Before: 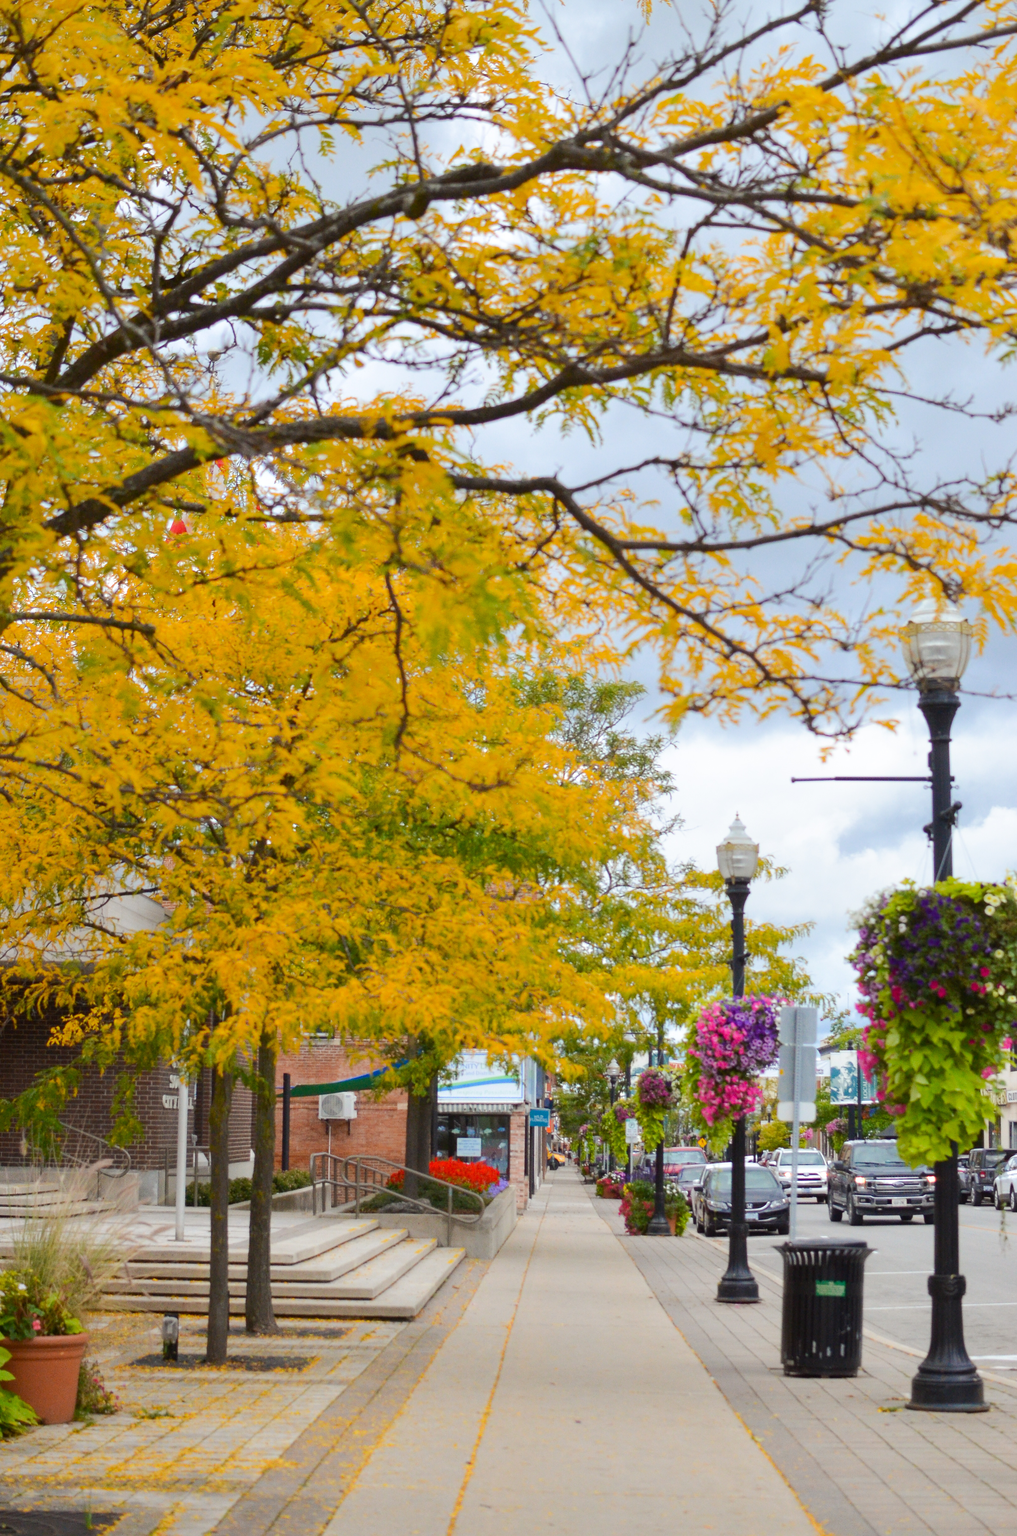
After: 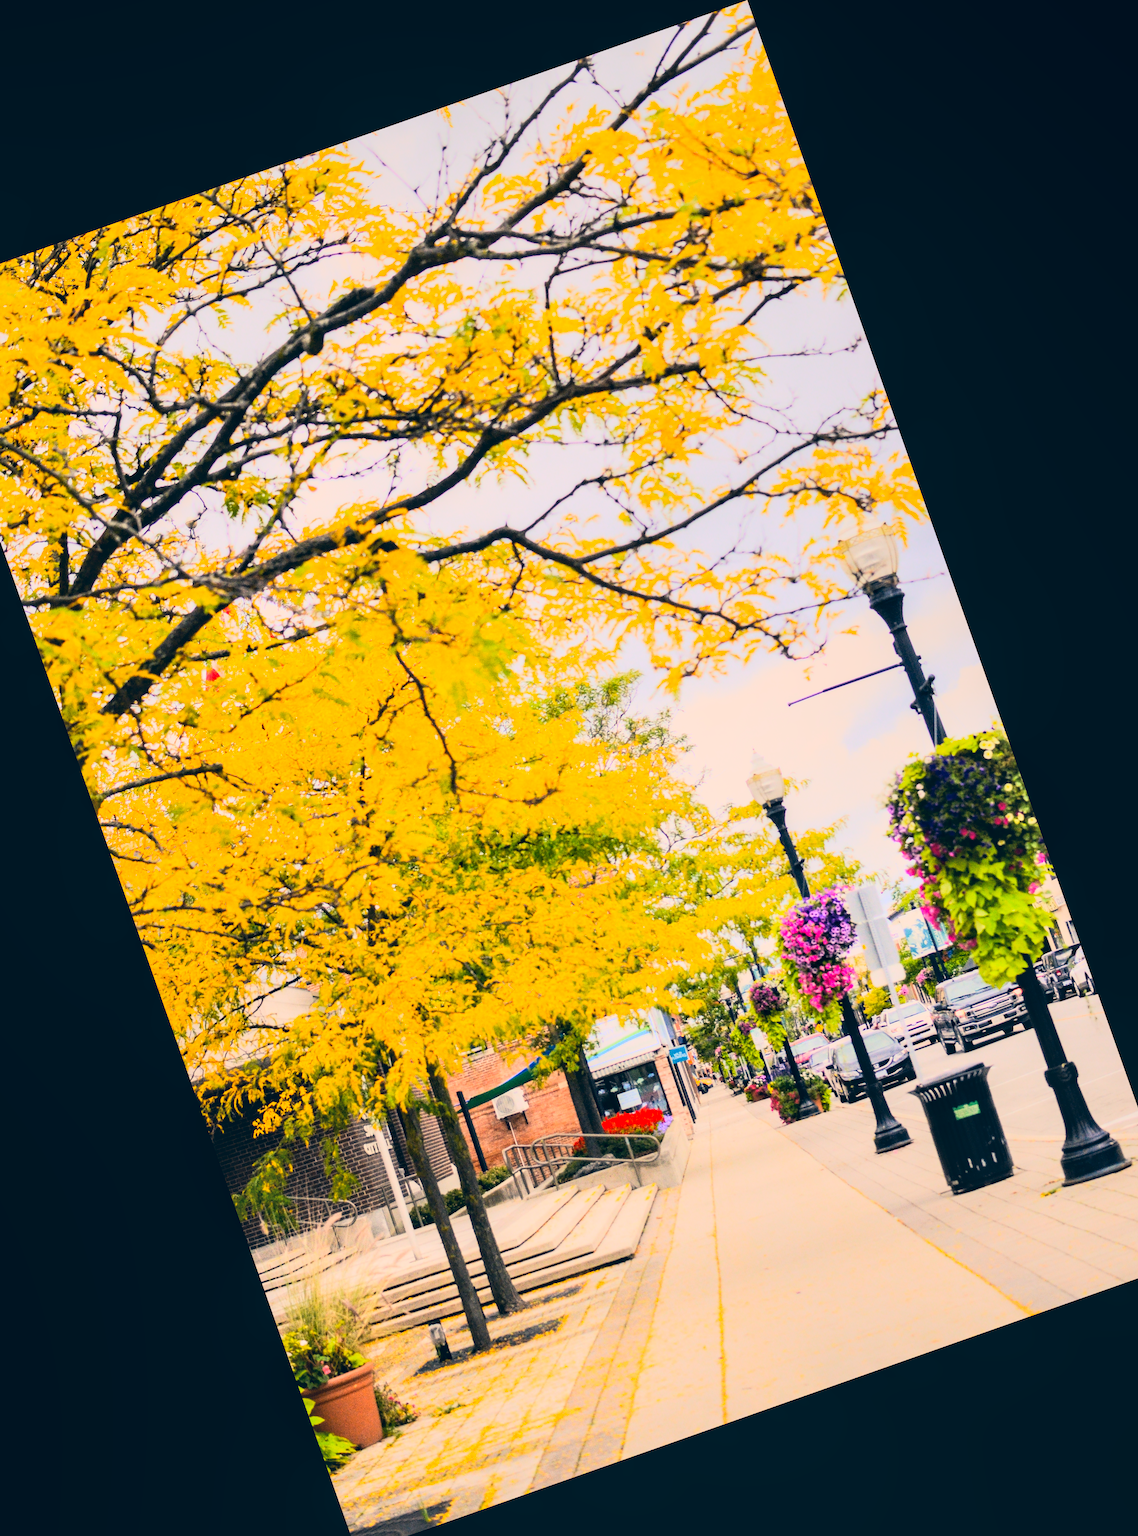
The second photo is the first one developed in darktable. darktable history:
local contrast: detail 110%
crop and rotate: angle 19.43°, left 6.812%, right 4.125%, bottom 1.087%
color correction: highlights a* 10.32, highlights b* 14.66, shadows a* -9.59, shadows b* -15.02
rgb curve: curves: ch0 [(0, 0) (0.21, 0.15) (0.24, 0.21) (0.5, 0.75) (0.75, 0.96) (0.89, 0.99) (1, 1)]; ch1 [(0, 0.02) (0.21, 0.13) (0.25, 0.2) (0.5, 0.67) (0.75, 0.9) (0.89, 0.97) (1, 1)]; ch2 [(0, 0.02) (0.21, 0.13) (0.25, 0.2) (0.5, 0.67) (0.75, 0.9) (0.89, 0.97) (1, 1)], compensate middle gray true
